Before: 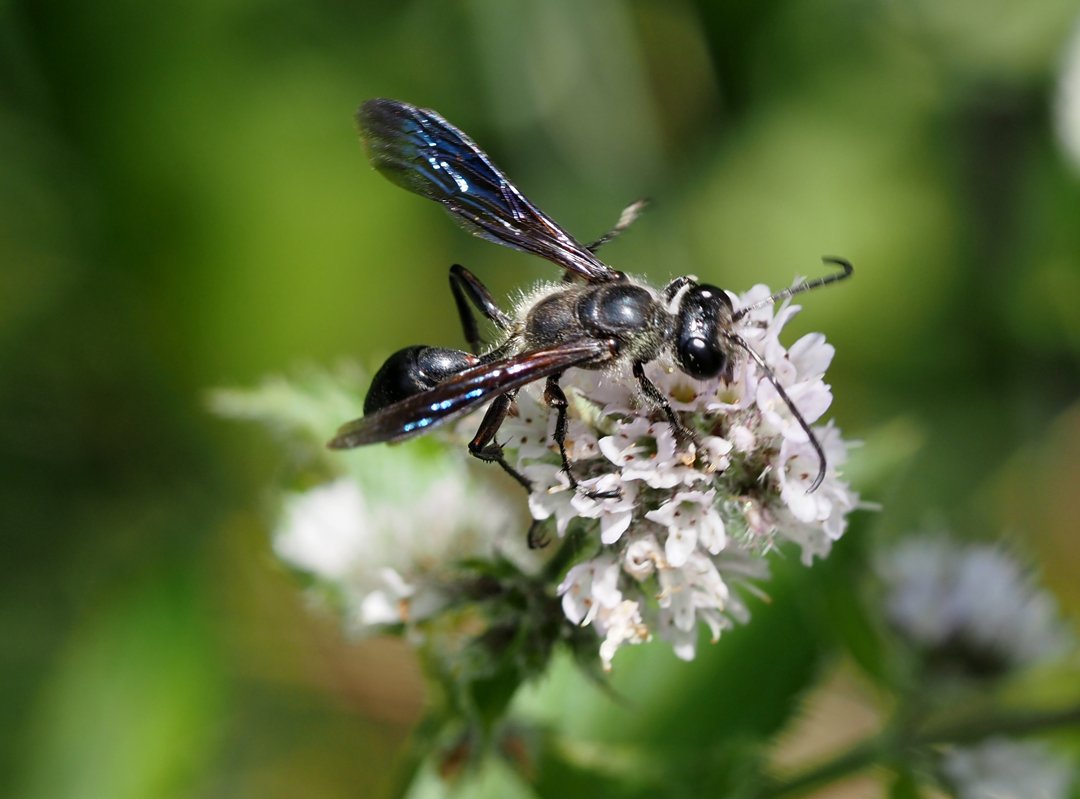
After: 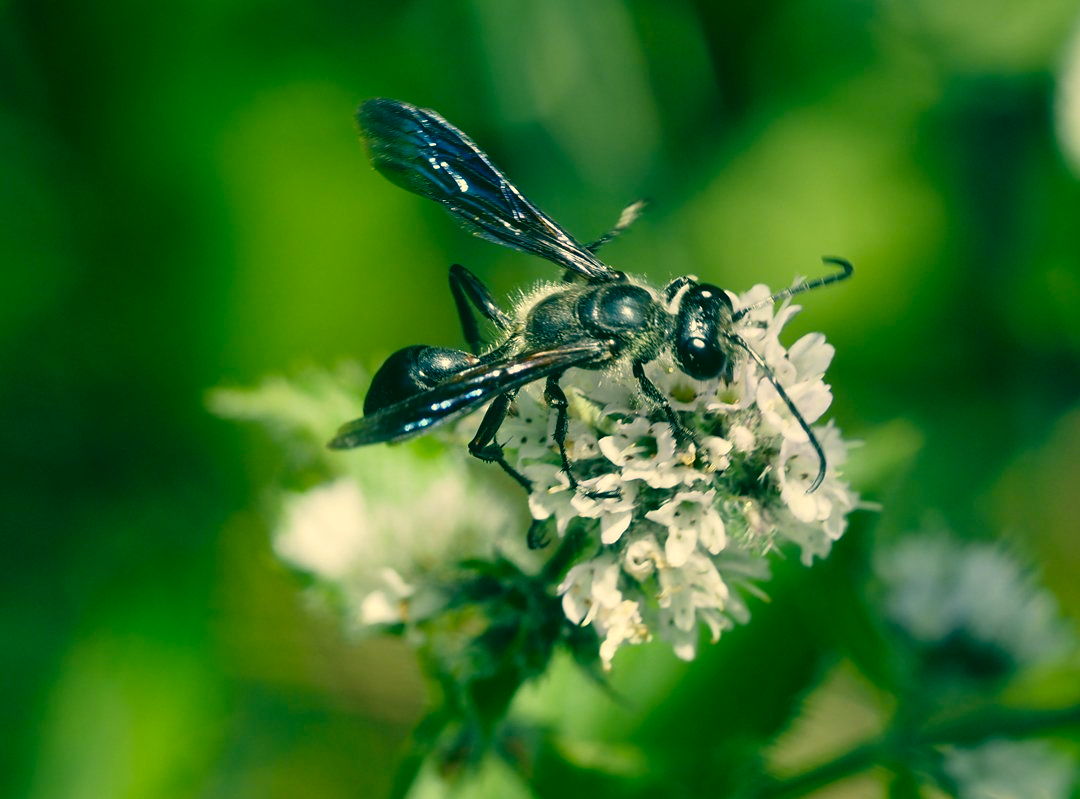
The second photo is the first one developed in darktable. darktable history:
white balance: red 0.984, blue 1.059
color correction: highlights a* 1.83, highlights b* 34.02, shadows a* -36.68, shadows b* -5.48
